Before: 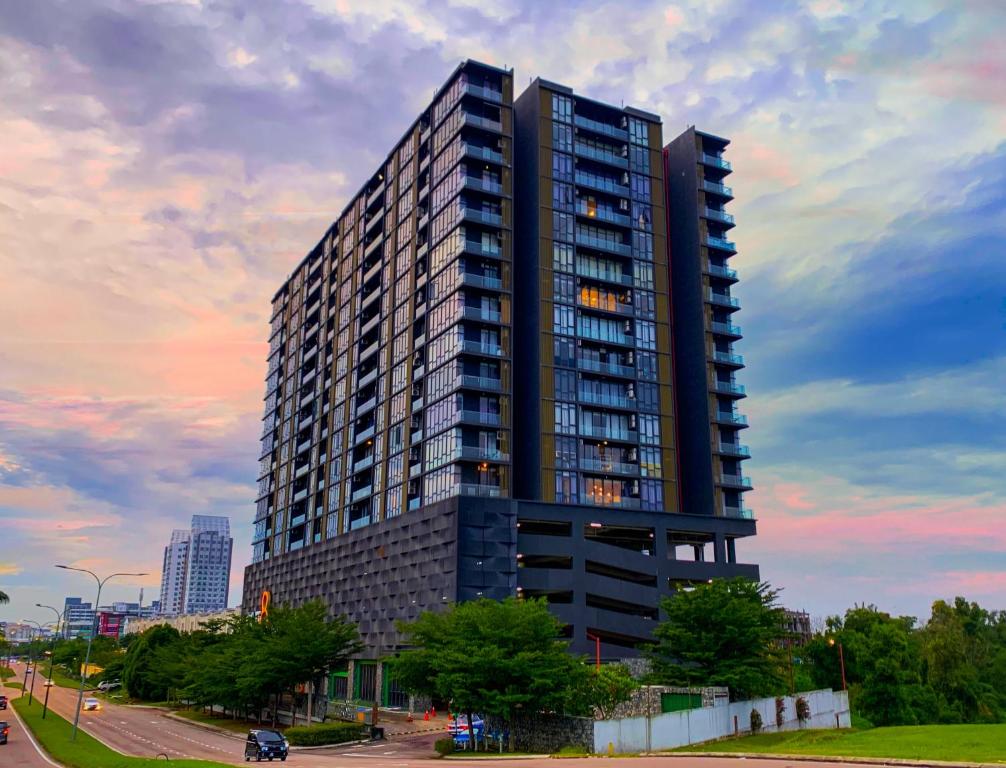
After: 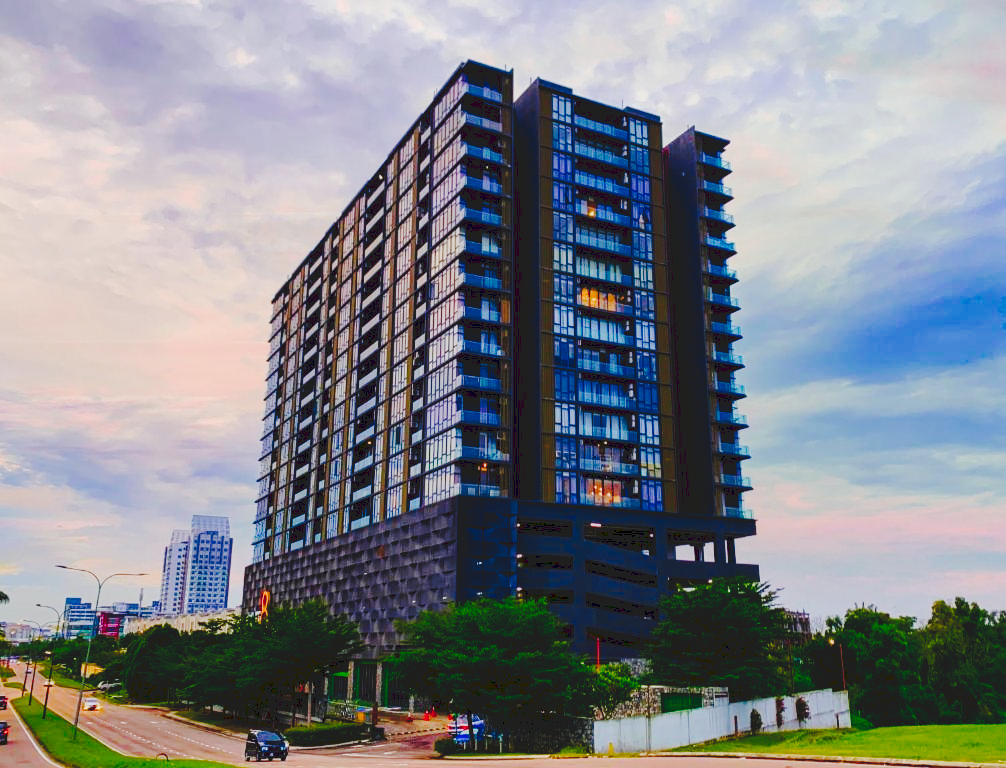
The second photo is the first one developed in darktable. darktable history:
color balance rgb: perceptual saturation grading › global saturation 20%, perceptual saturation grading › highlights -49.888%, perceptual saturation grading › shadows 24.386%
tone curve: curves: ch0 [(0, 0) (0.003, 0.117) (0.011, 0.115) (0.025, 0.116) (0.044, 0.116) (0.069, 0.112) (0.1, 0.113) (0.136, 0.127) (0.177, 0.148) (0.224, 0.191) (0.277, 0.249) (0.335, 0.363) (0.399, 0.479) (0.468, 0.589) (0.543, 0.664) (0.623, 0.733) (0.709, 0.799) (0.801, 0.852) (0.898, 0.914) (1, 1)], preserve colors none
